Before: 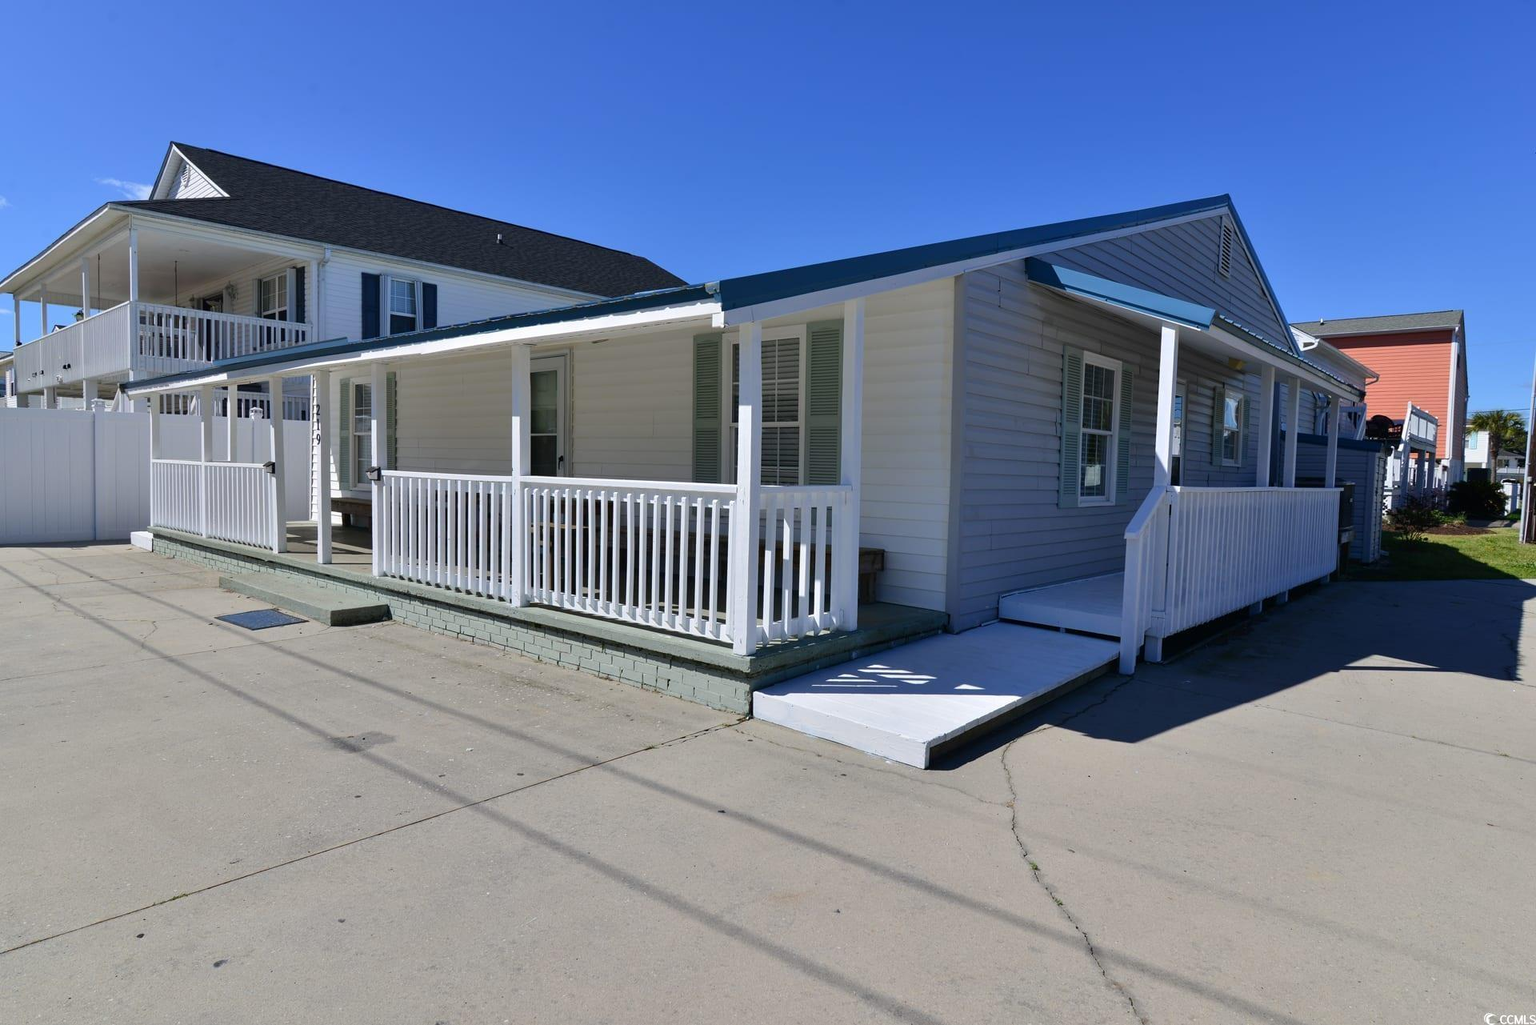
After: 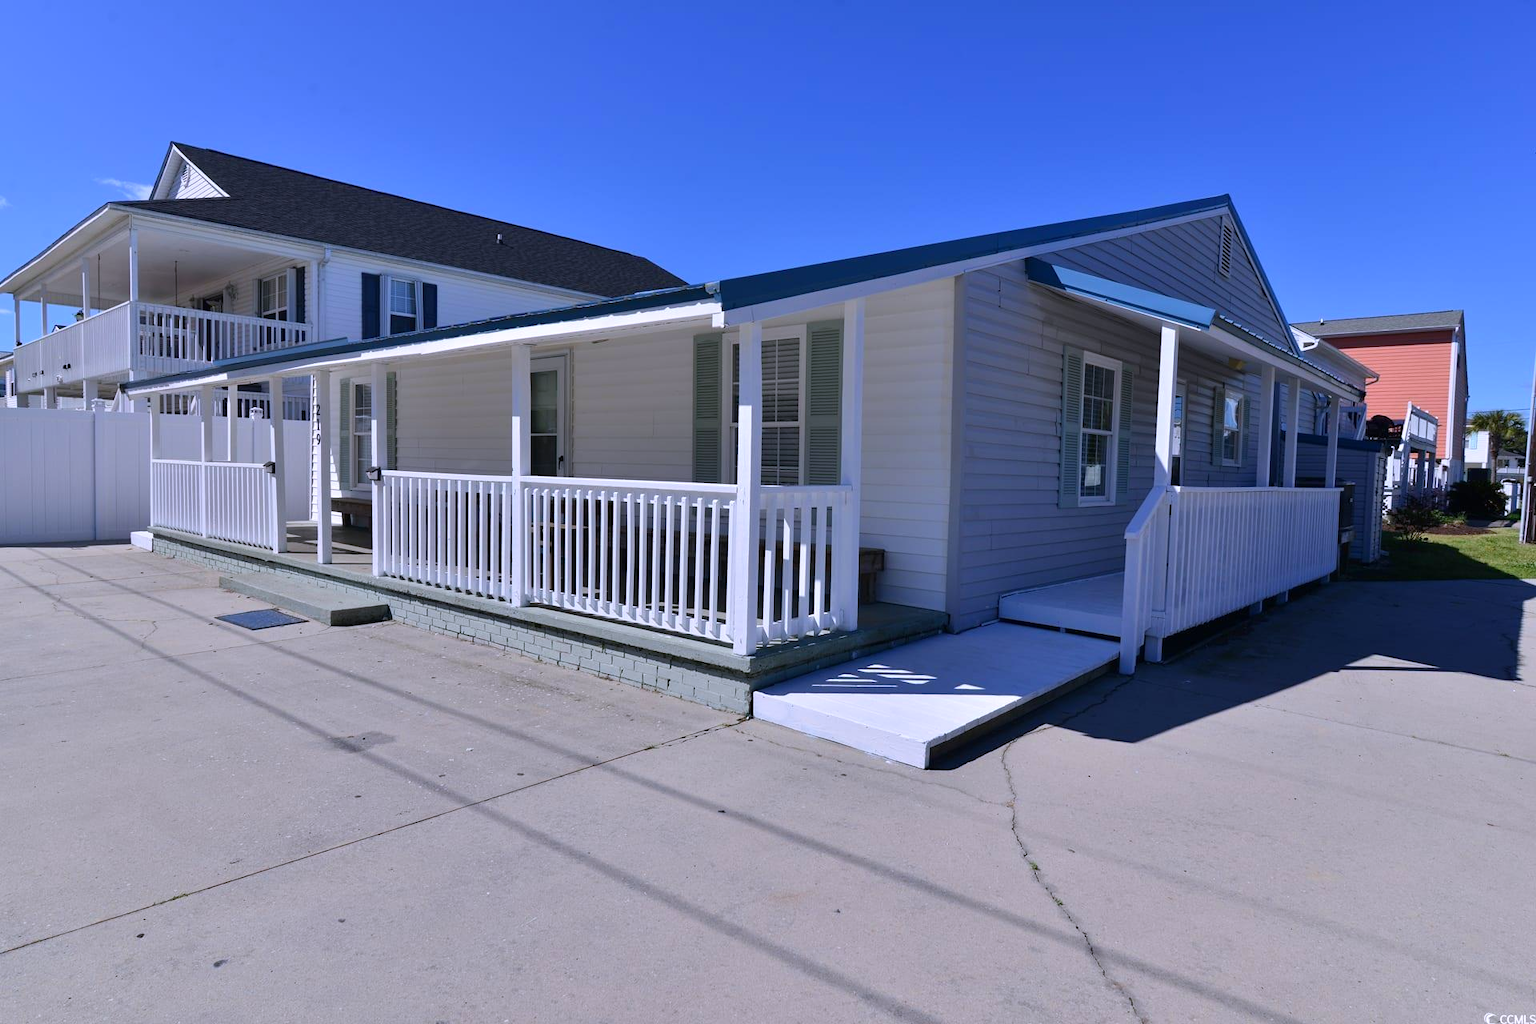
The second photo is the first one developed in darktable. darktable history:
color calibration: illuminant as shot in camera, x 0.363, y 0.385, temperature 4544.15 K
